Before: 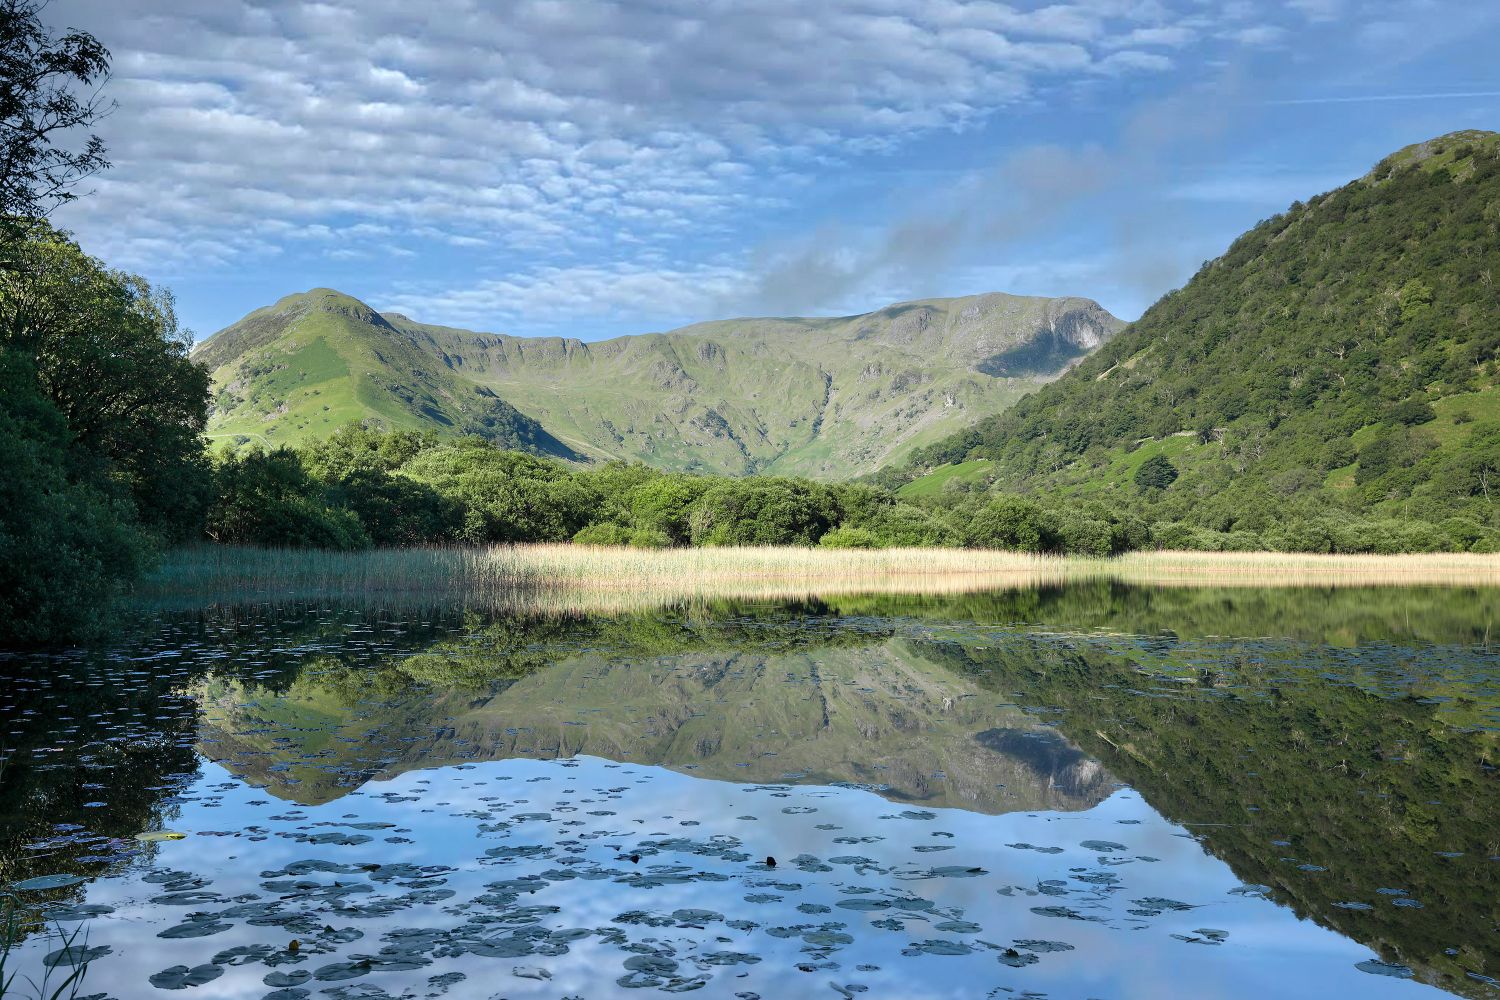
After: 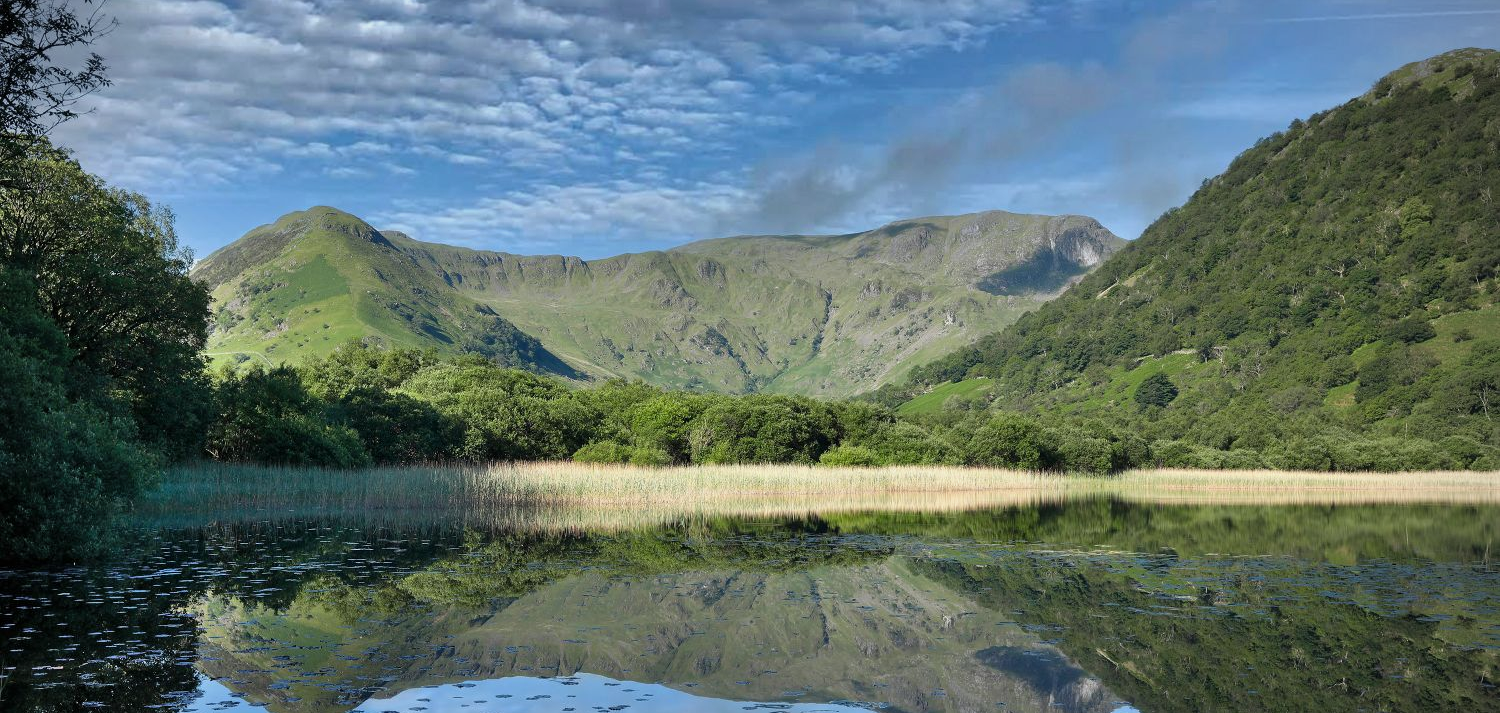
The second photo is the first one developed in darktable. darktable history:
shadows and highlights: white point adjustment -3.74, highlights -63.66, highlights color adjustment 56.14%, soften with gaussian
vignetting: brightness -0.296, unbound false
base curve: curves: ch0 [(0, 0) (0.303, 0.277) (1, 1)]
crop and rotate: top 8.208%, bottom 20.464%
